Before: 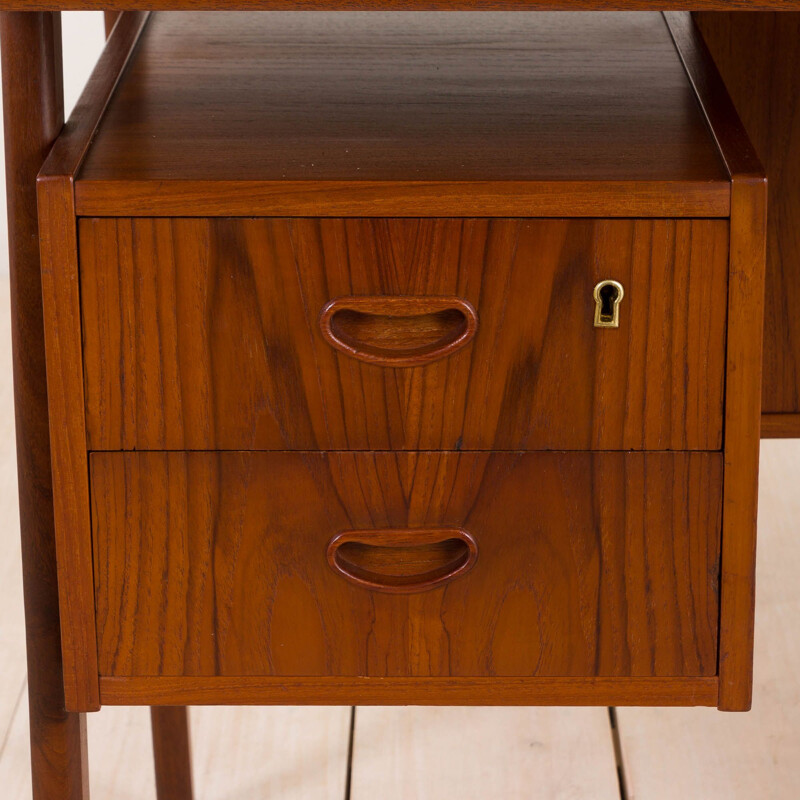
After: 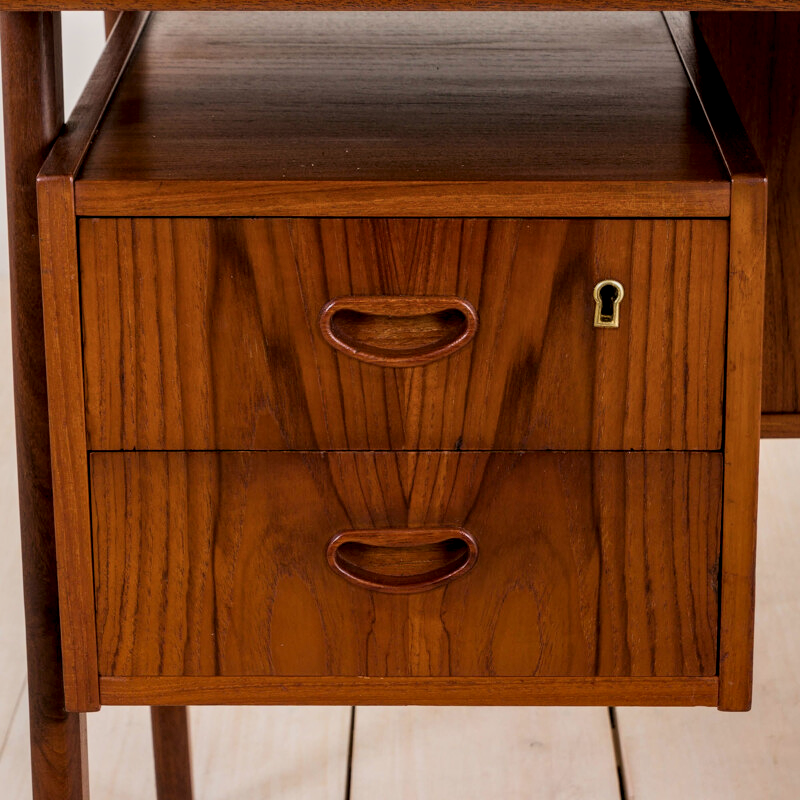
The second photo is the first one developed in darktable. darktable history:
filmic rgb: black relative exposure -7.97 EV, white relative exposure 3.98 EV, hardness 4.19, contrast 0.998, color science v6 (2022)
local contrast: detail 150%
